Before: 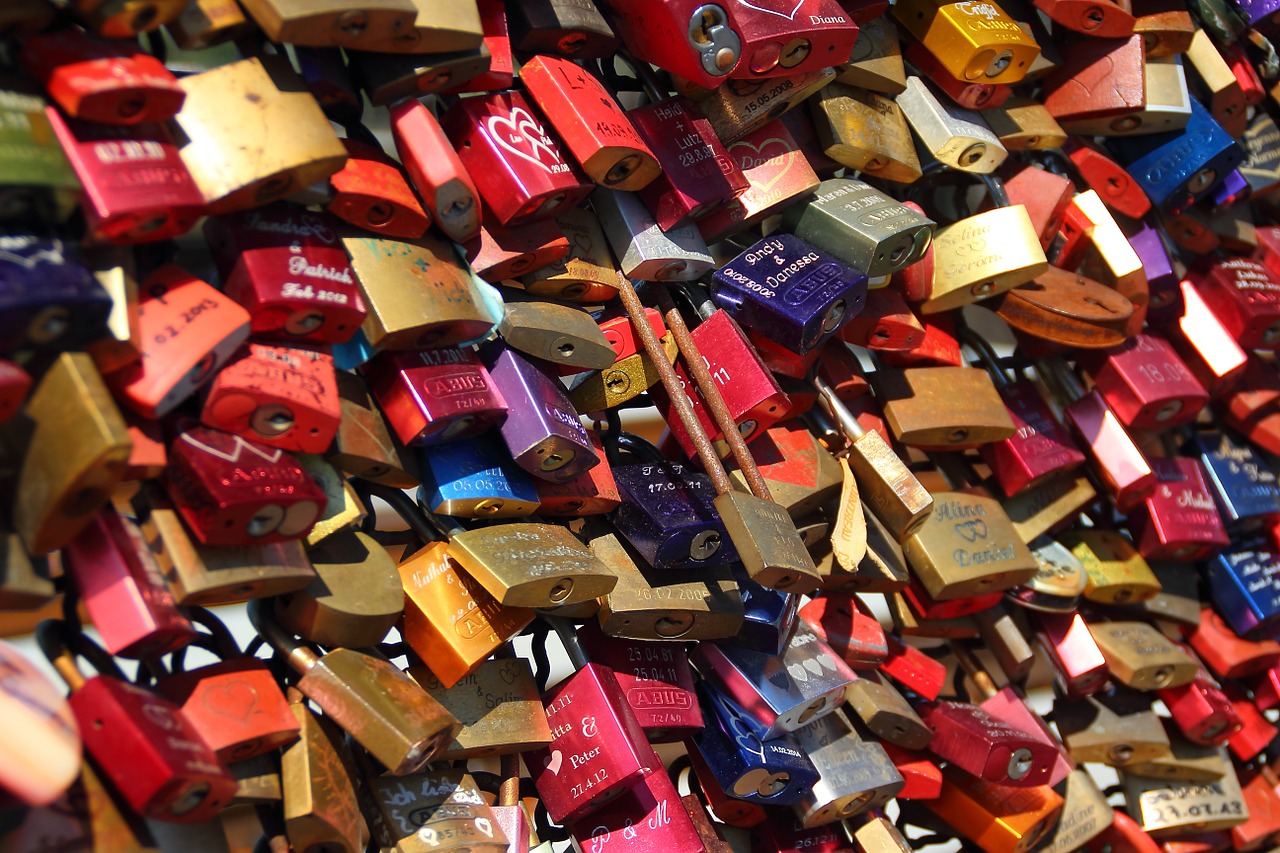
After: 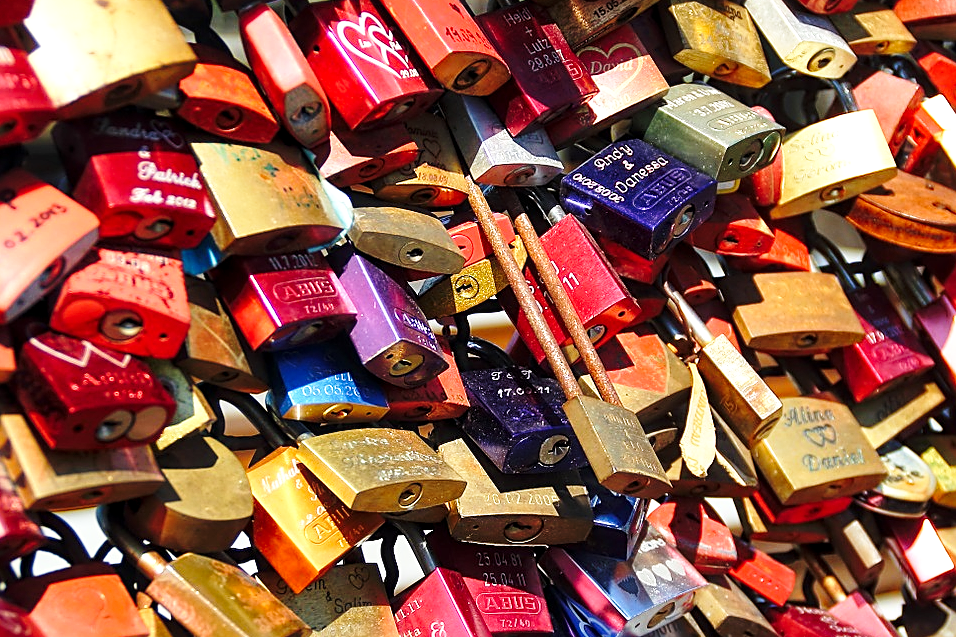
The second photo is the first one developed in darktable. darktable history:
local contrast: highlights 99%, shadows 86%, detail 160%, midtone range 0.2
crop and rotate: left 11.831%, top 11.346%, right 13.429%, bottom 13.899%
sharpen: on, module defaults
base curve: curves: ch0 [(0, 0) (0.028, 0.03) (0.121, 0.232) (0.46, 0.748) (0.859, 0.968) (1, 1)], preserve colors none
velvia: strength 15%
